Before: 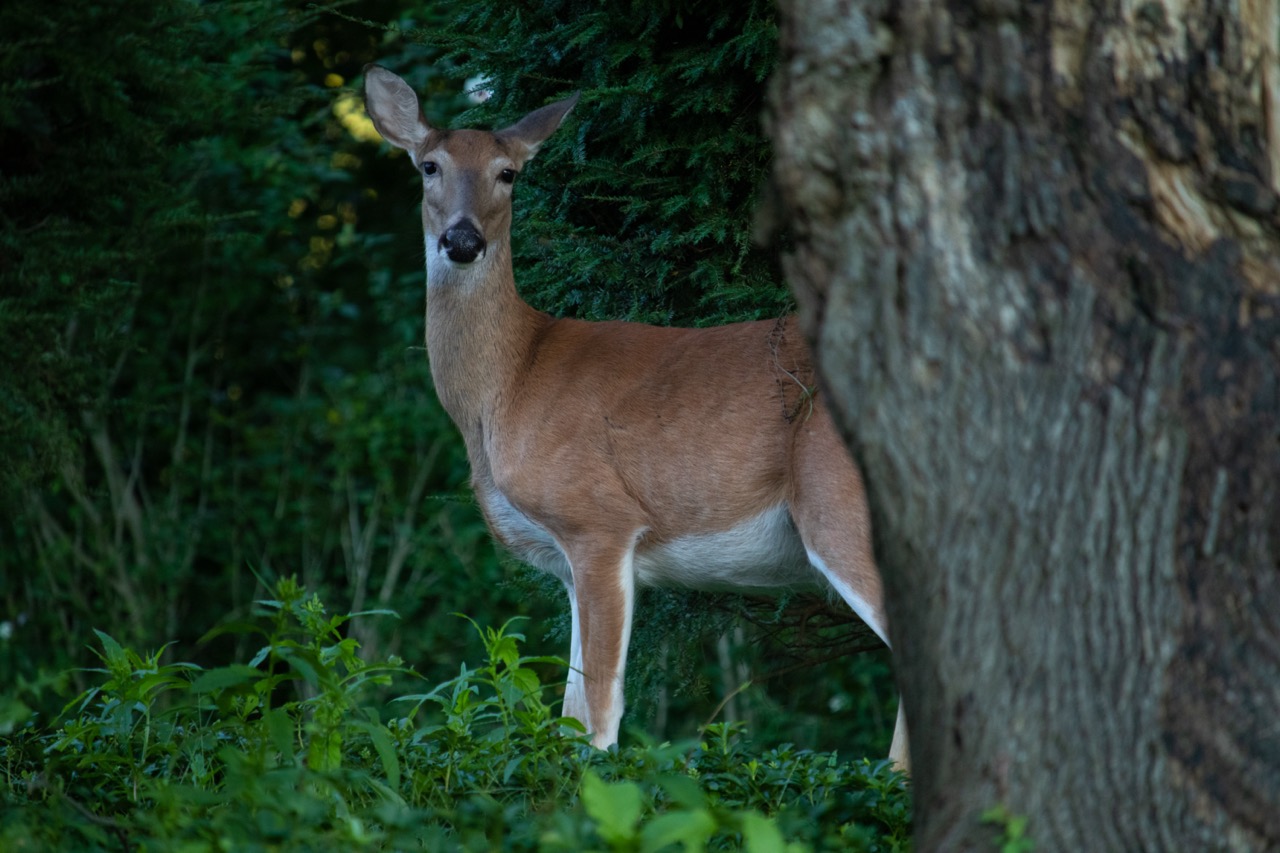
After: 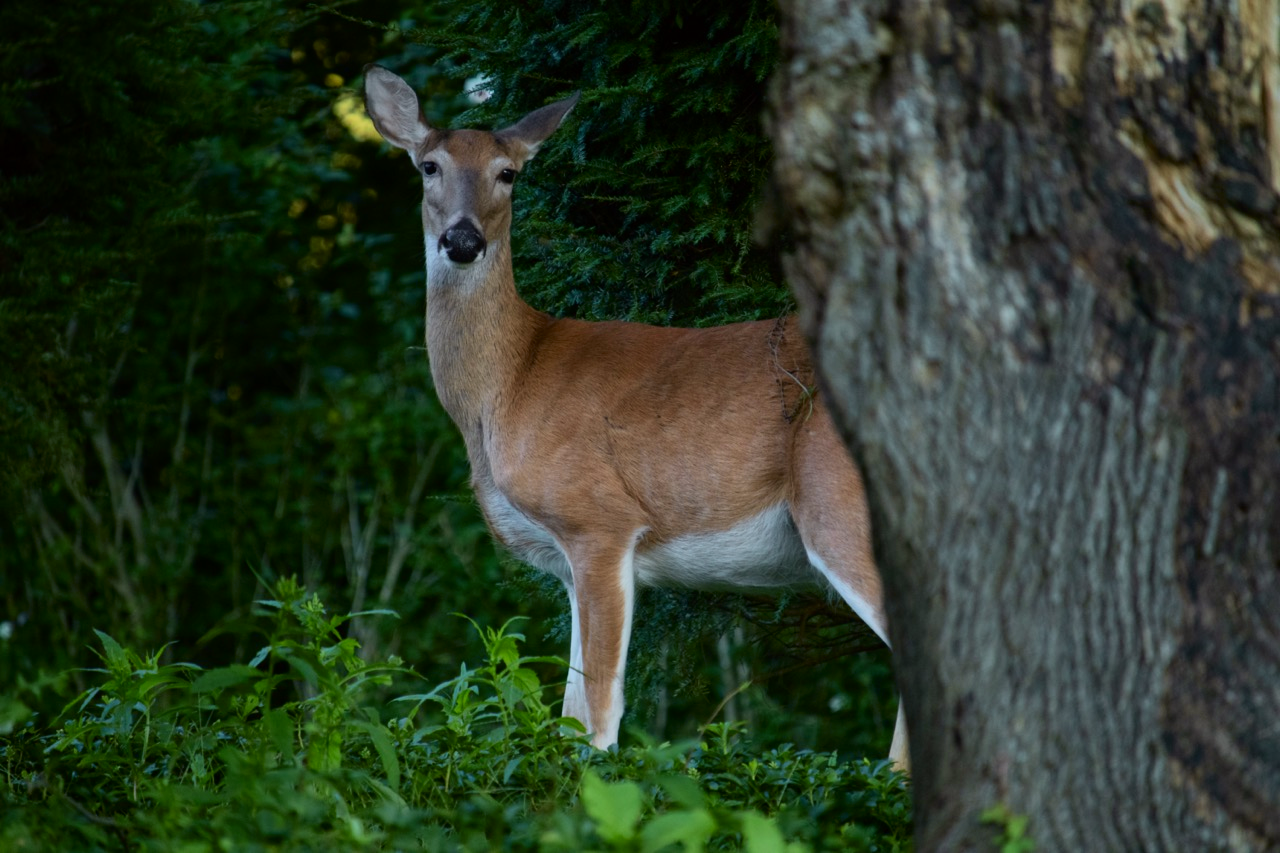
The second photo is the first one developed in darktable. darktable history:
tone curve: curves: ch0 [(0, 0) (0.091, 0.066) (0.184, 0.16) (0.491, 0.519) (0.748, 0.765) (1, 0.919)]; ch1 [(0, 0) (0.179, 0.173) (0.322, 0.32) (0.424, 0.424) (0.502, 0.504) (0.56, 0.575) (0.631, 0.675) (0.777, 0.806) (1, 1)]; ch2 [(0, 0) (0.434, 0.447) (0.497, 0.498) (0.539, 0.566) (0.676, 0.691) (1, 1)], color space Lab, independent channels, preserve colors none
